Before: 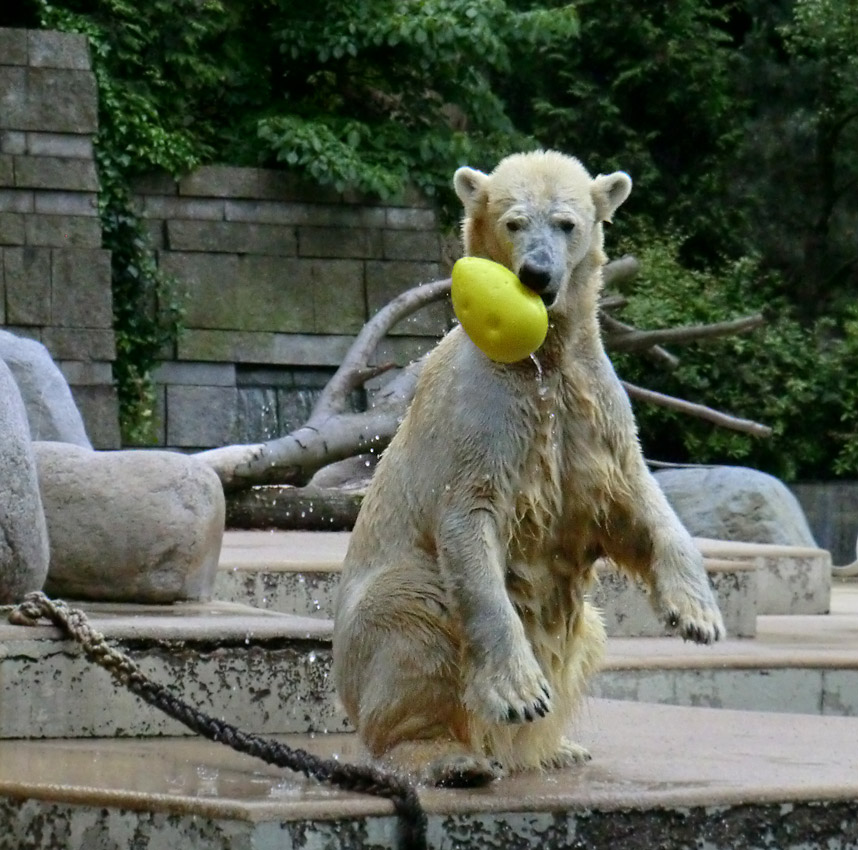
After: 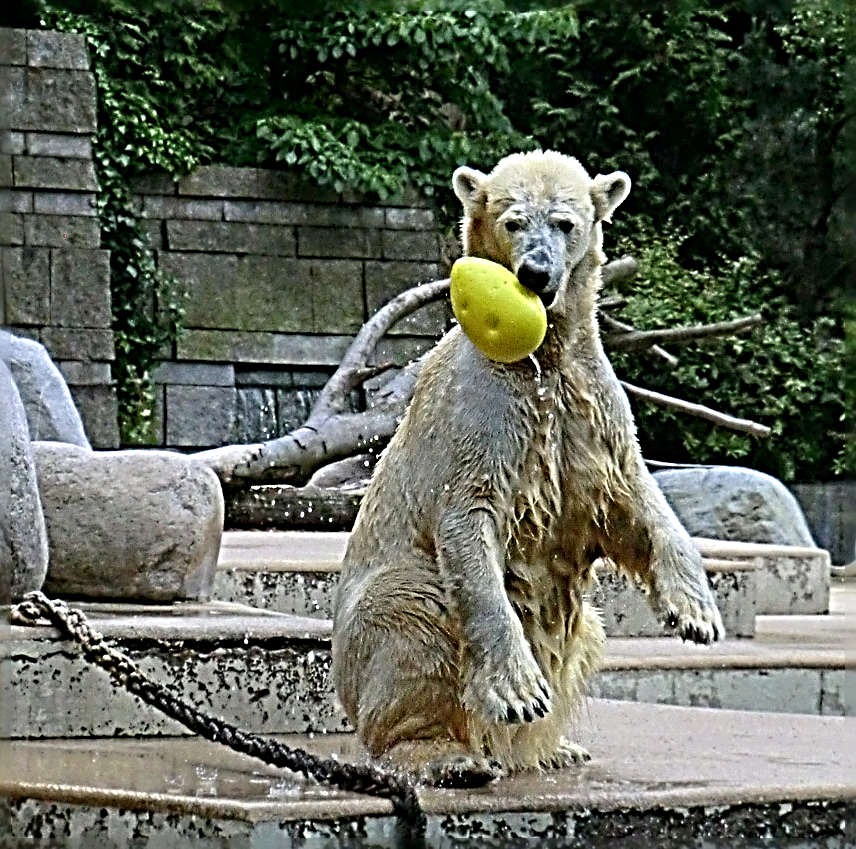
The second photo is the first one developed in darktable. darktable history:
exposure: exposure 0.2 EV, compensate highlight preservation false
crop and rotate: left 0.126%
sharpen: radius 4.001, amount 2
